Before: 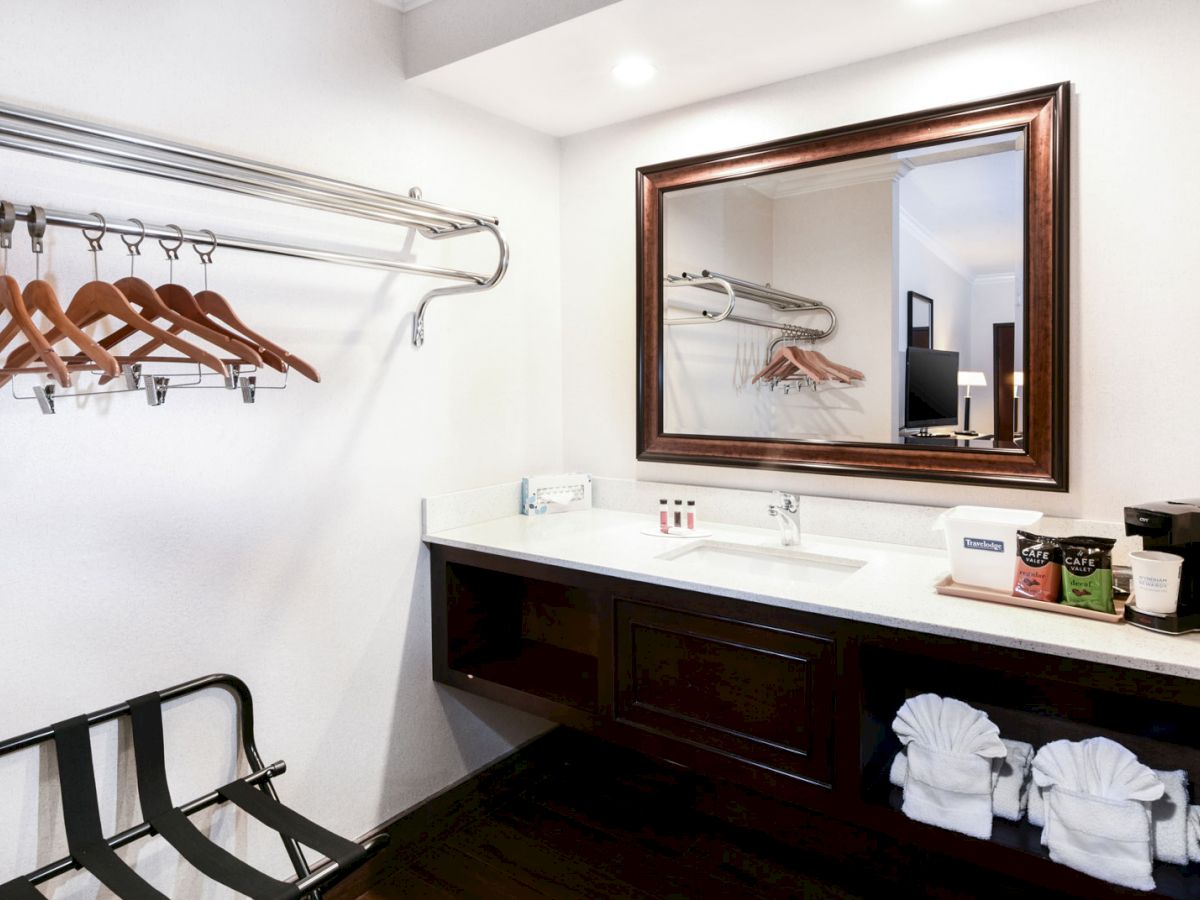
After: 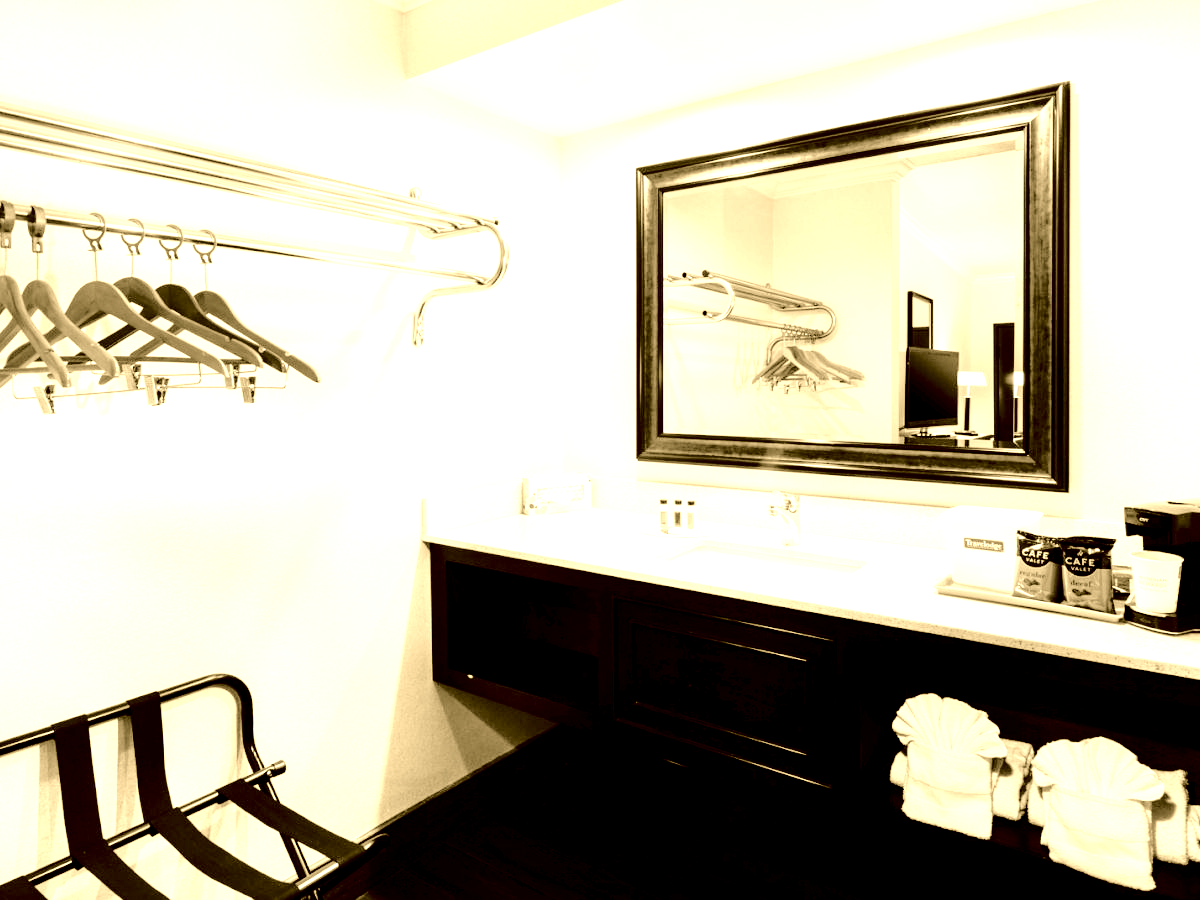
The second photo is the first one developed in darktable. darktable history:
exposure: black level correction 0.047, exposure 0.013 EV, compensate highlight preservation false
colorize: hue 36°, source mix 100%
